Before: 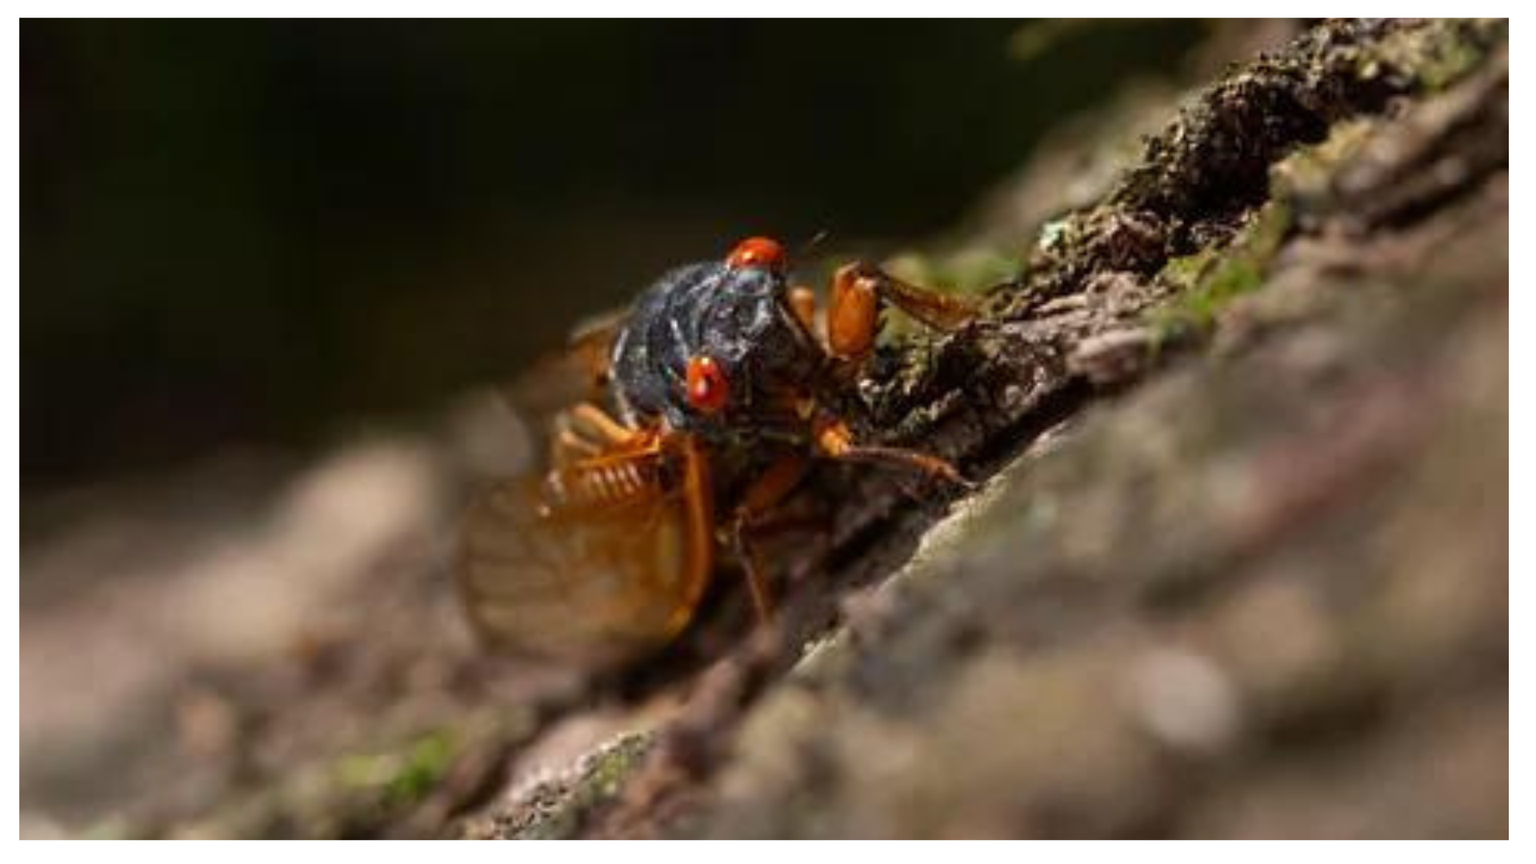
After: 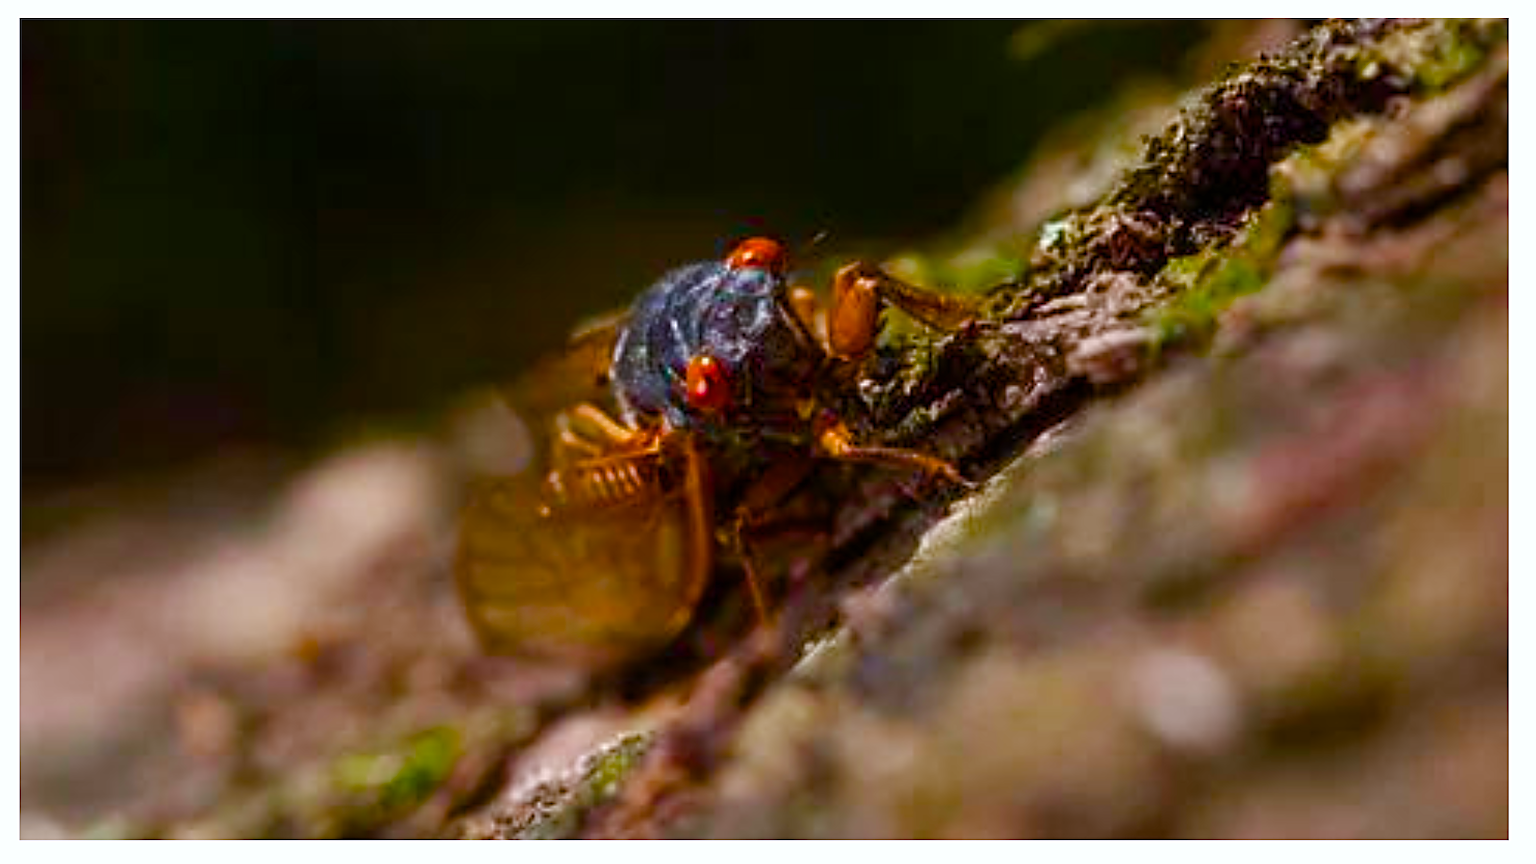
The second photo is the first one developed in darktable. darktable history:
color balance rgb: perceptual saturation grading › global saturation 24.74%, perceptual saturation grading › highlights -51.22%, perceptual saturation grading › mid-tones 19.16%, perceptual saturation grading › shadows 60.98%, global vibrance 50%
sharpen: on, module defaults
color calibration: illuminant as shot in camera, x 0.358, y 0.373, temperature 4628.91 K
